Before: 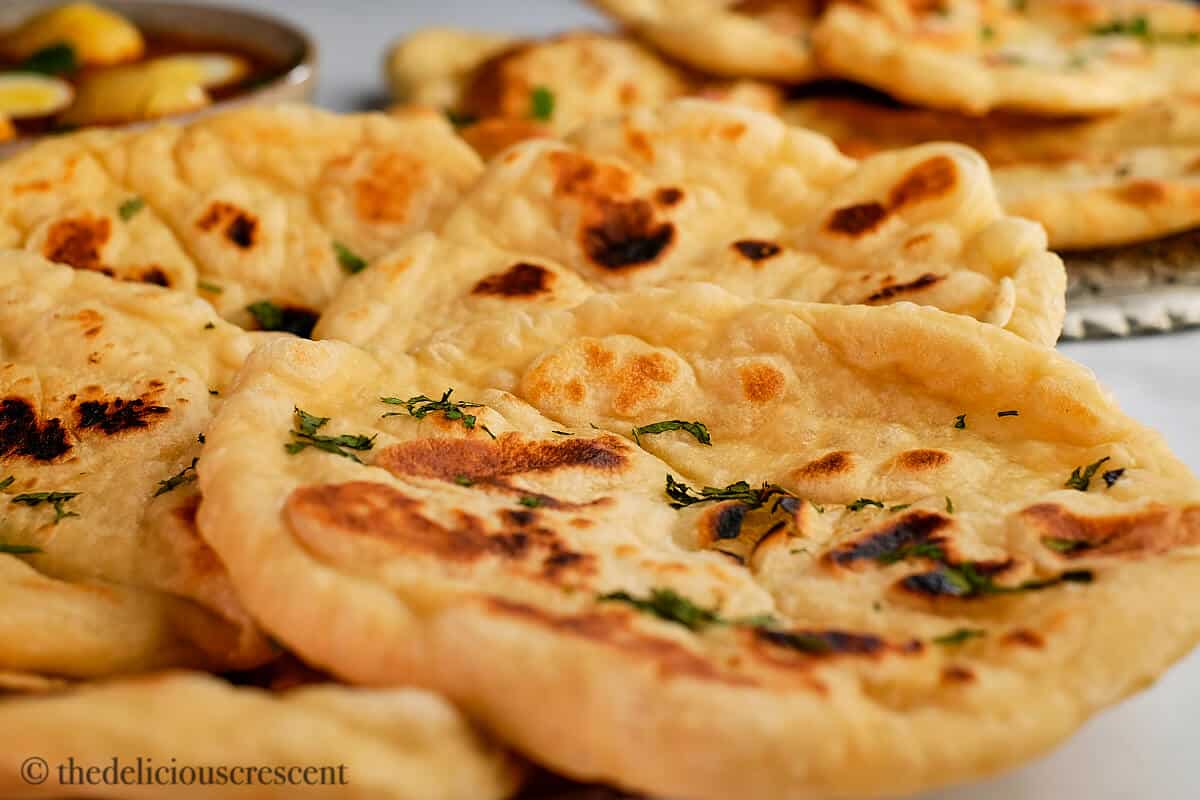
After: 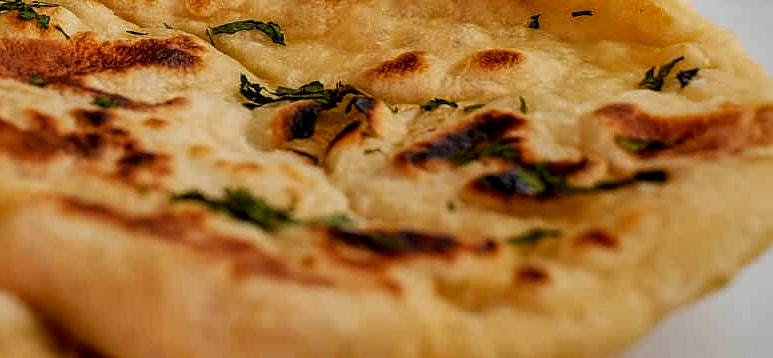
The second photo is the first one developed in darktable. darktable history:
crop and rotate: left 35.509%, top 50.238%, bottom 4.934%
exposure: exposure -0.582 EV, compensate highlight preservation false
local contrast: detail 130%
color balance: contrast 10%
